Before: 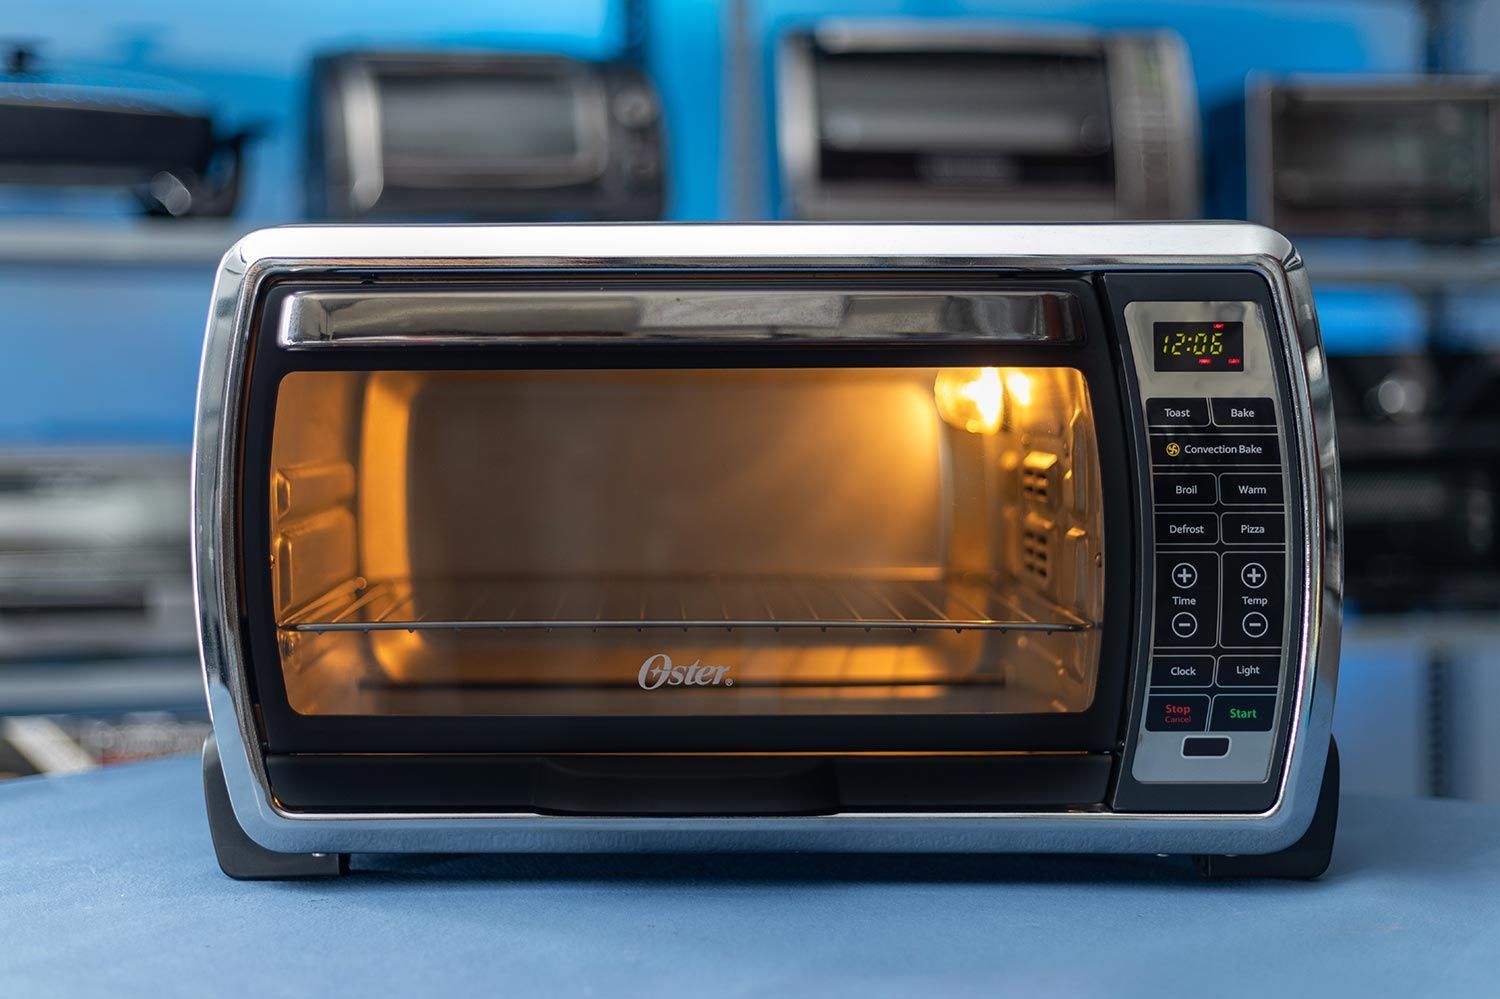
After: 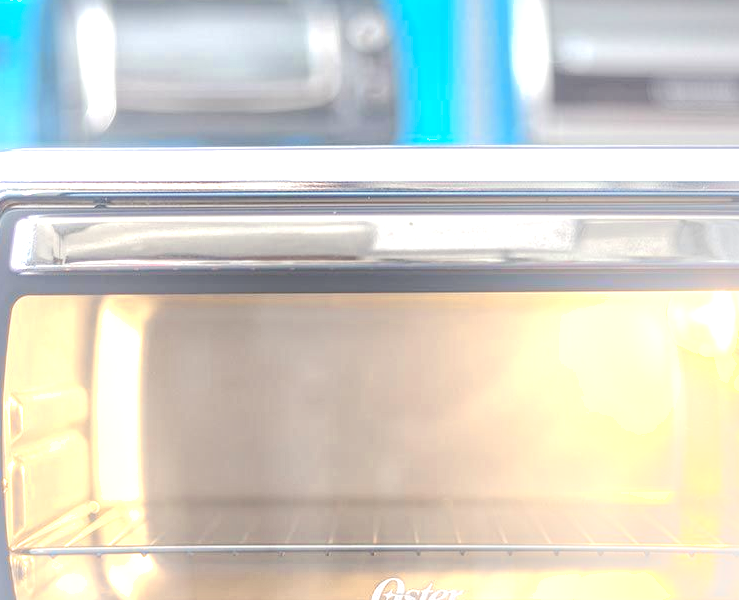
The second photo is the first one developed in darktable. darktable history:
local contrast: highlights 123%, shadows 126%, detail 140%, midtone range 0.254
shadows and highlights: shadows 10, white point adjustment 1, highlights -40
color zones: curves: ch0 [(0.25, 0.667) (0.758, 0.368)]; ch1 [(0.215, 0.245) (0.761, 0.373)]; ch2 [(0.247, 0.554) (0.761, 0.436)]
bloom: size 40%
exposure: black level correction 0.001, exposure 2 EV, compensate highlight preservation false
crop: left 17.835%, top 7.675%, right 32.881%, bottom 32.213%
